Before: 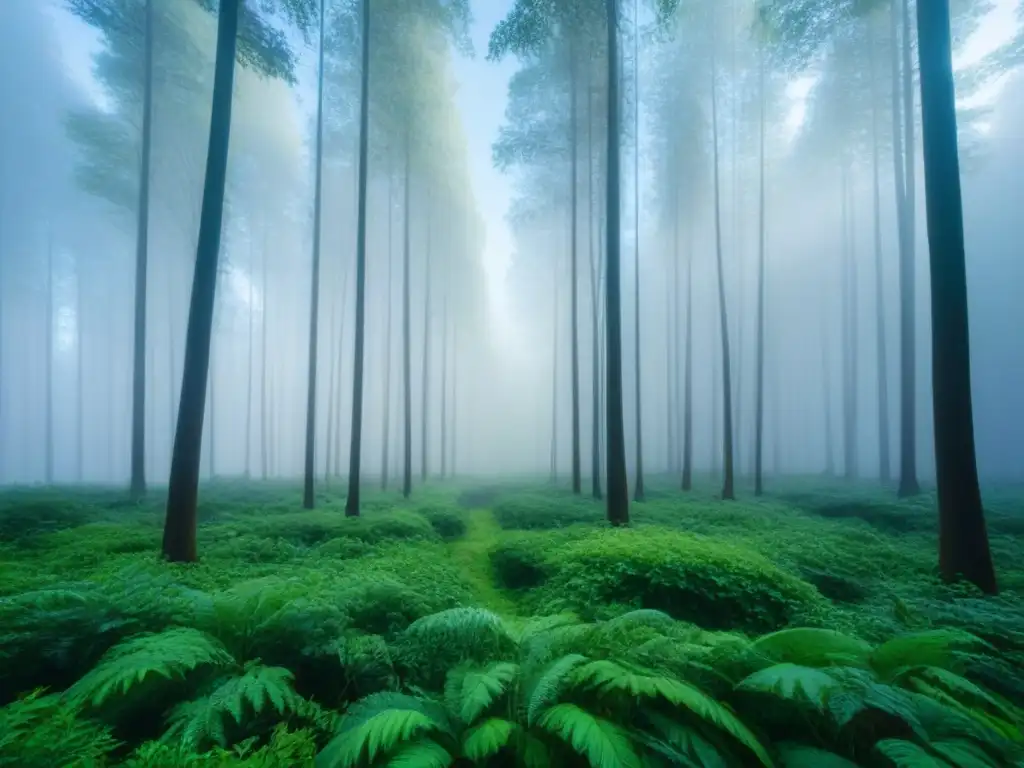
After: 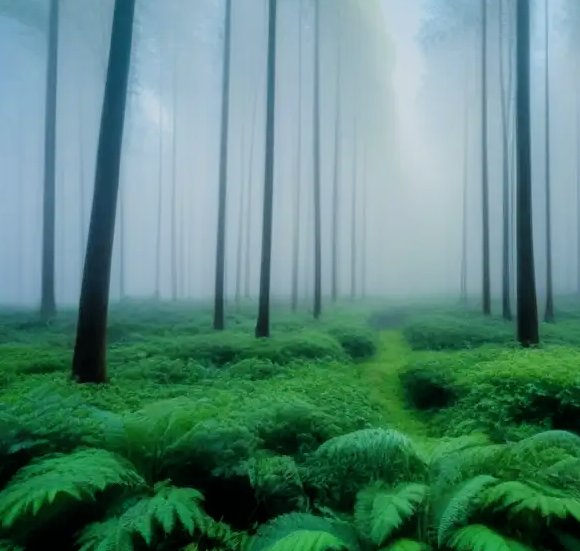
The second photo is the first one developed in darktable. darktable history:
crop: left 8.881%, top 23.366%, right 34.46%, bottom 4.808%
filmic rgb: black relative exposure -7.92 EV, white relative exposure 4.11 EV, hardness 4.08, latitude 51.89%, contrast 1.008, shadows ↔ highlights balance 5.52%, color science v6 (2022)
